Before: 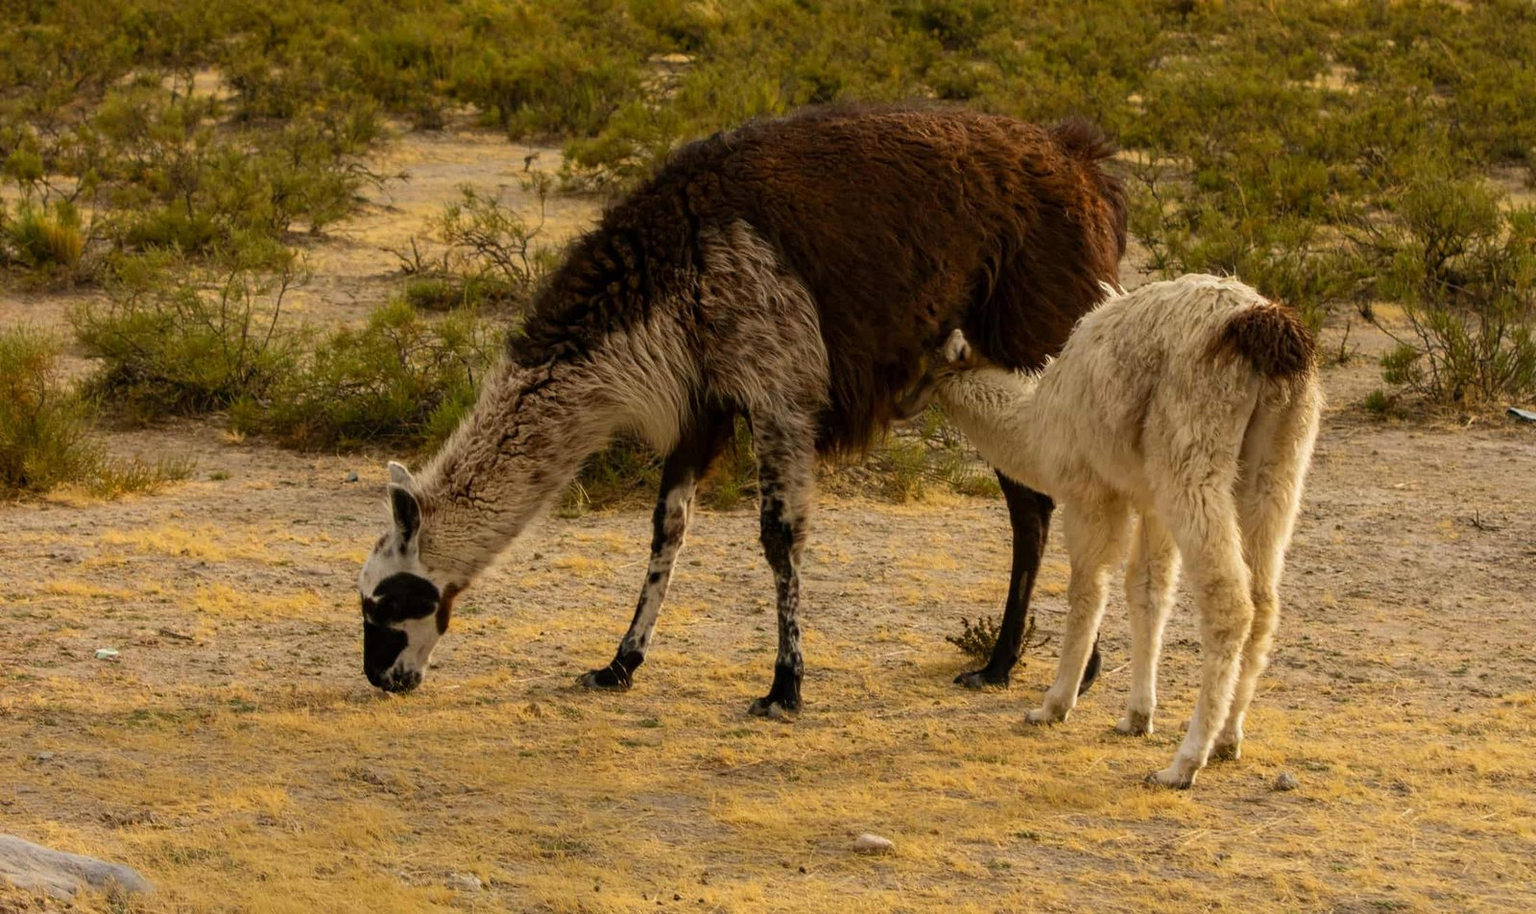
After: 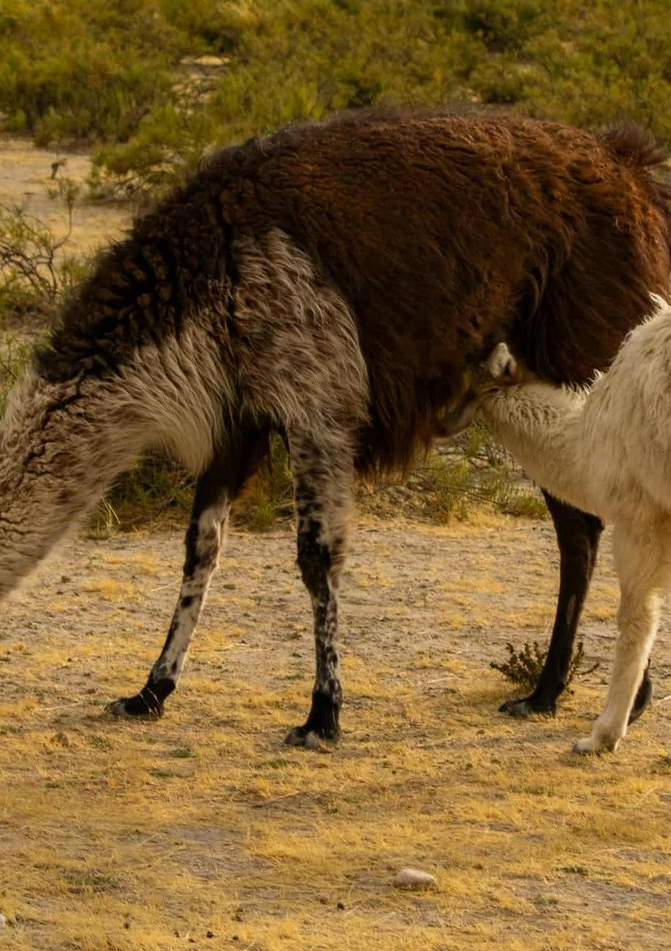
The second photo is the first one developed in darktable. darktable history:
crop: left 30.956%, right 27.092%
